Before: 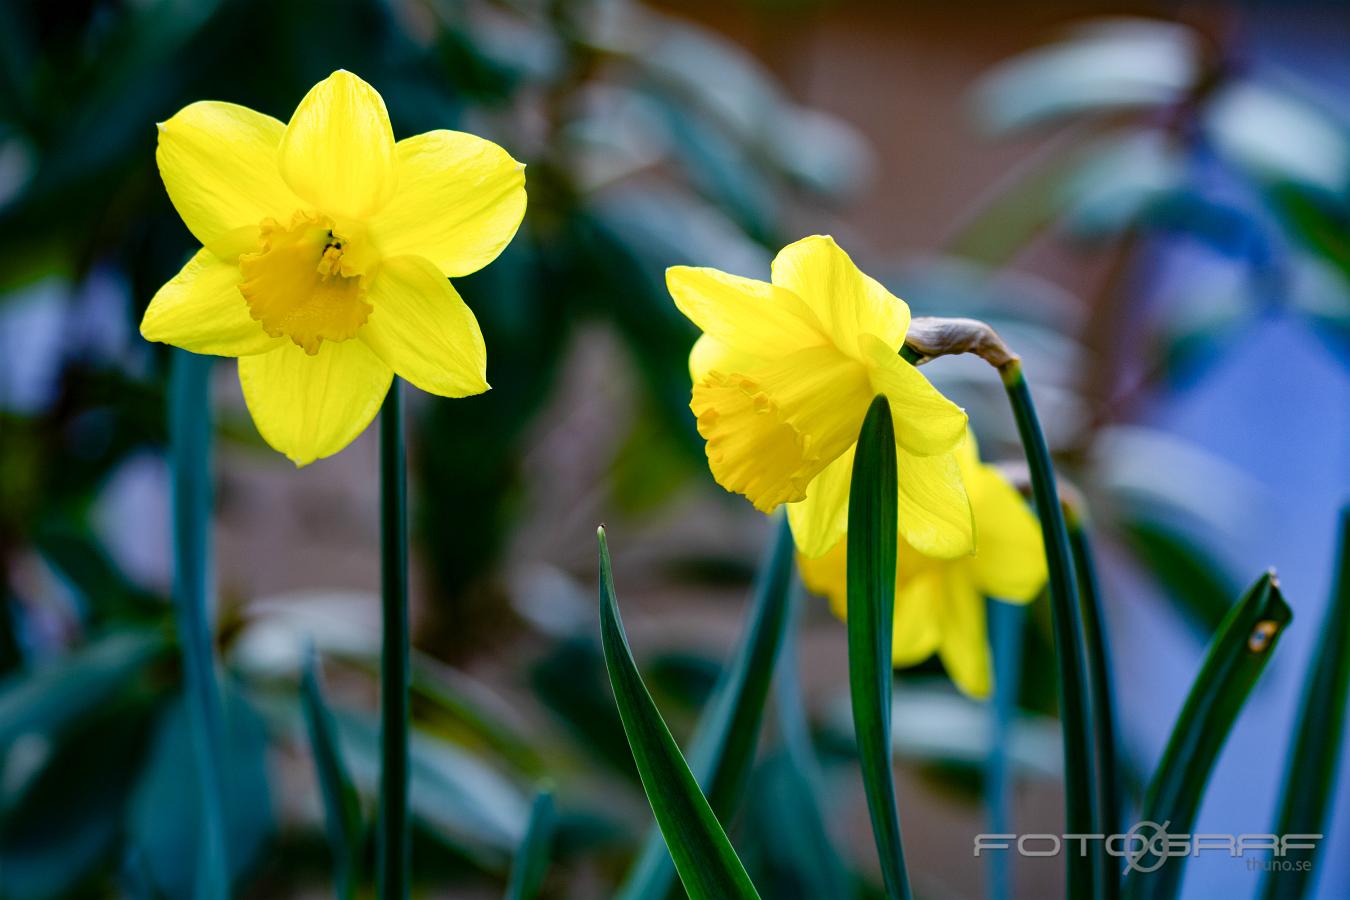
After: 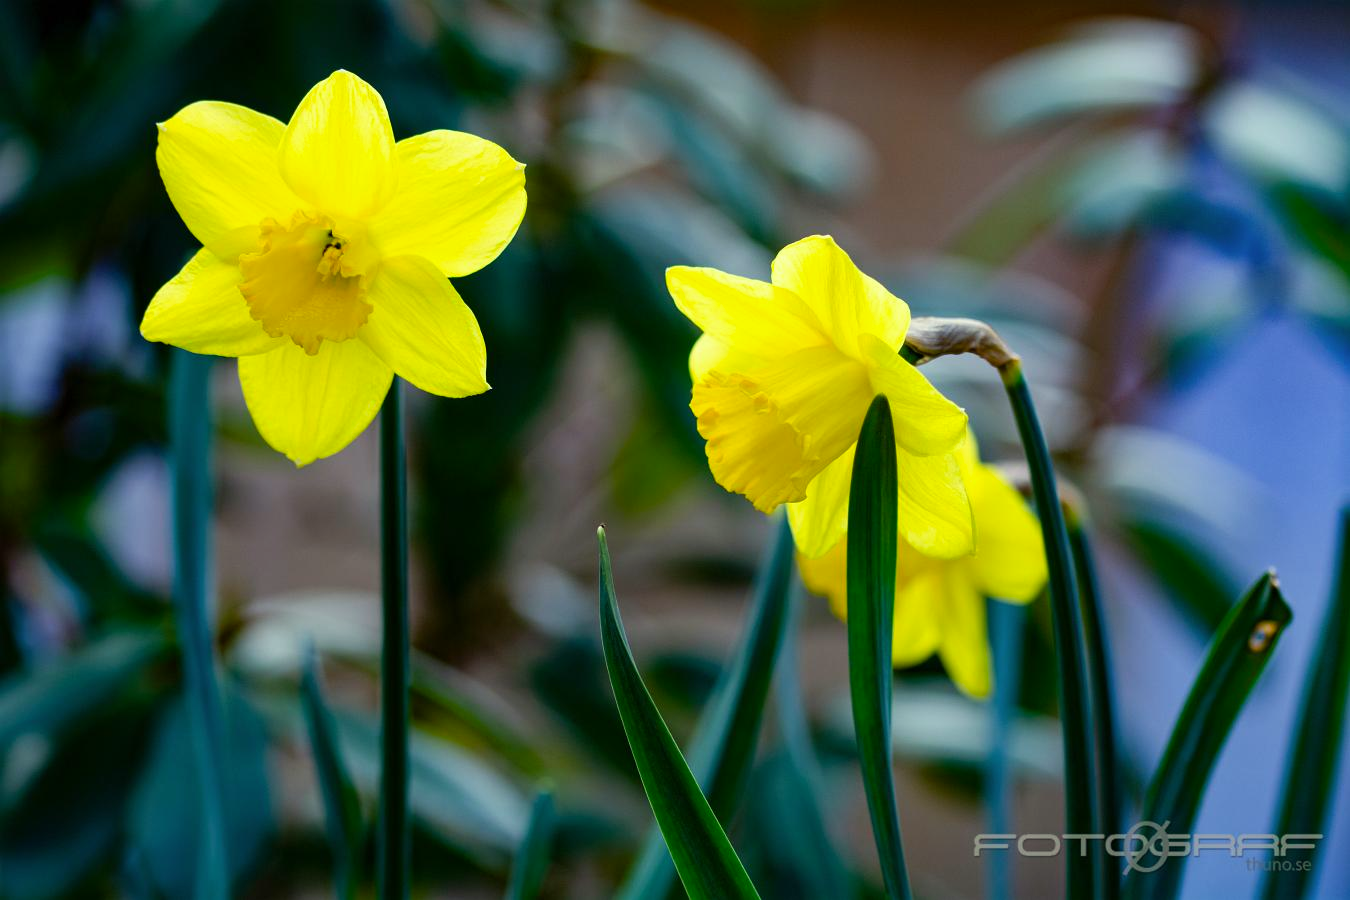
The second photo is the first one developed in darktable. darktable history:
color correction: highlights a* -5.94, highlights b* 11.19
